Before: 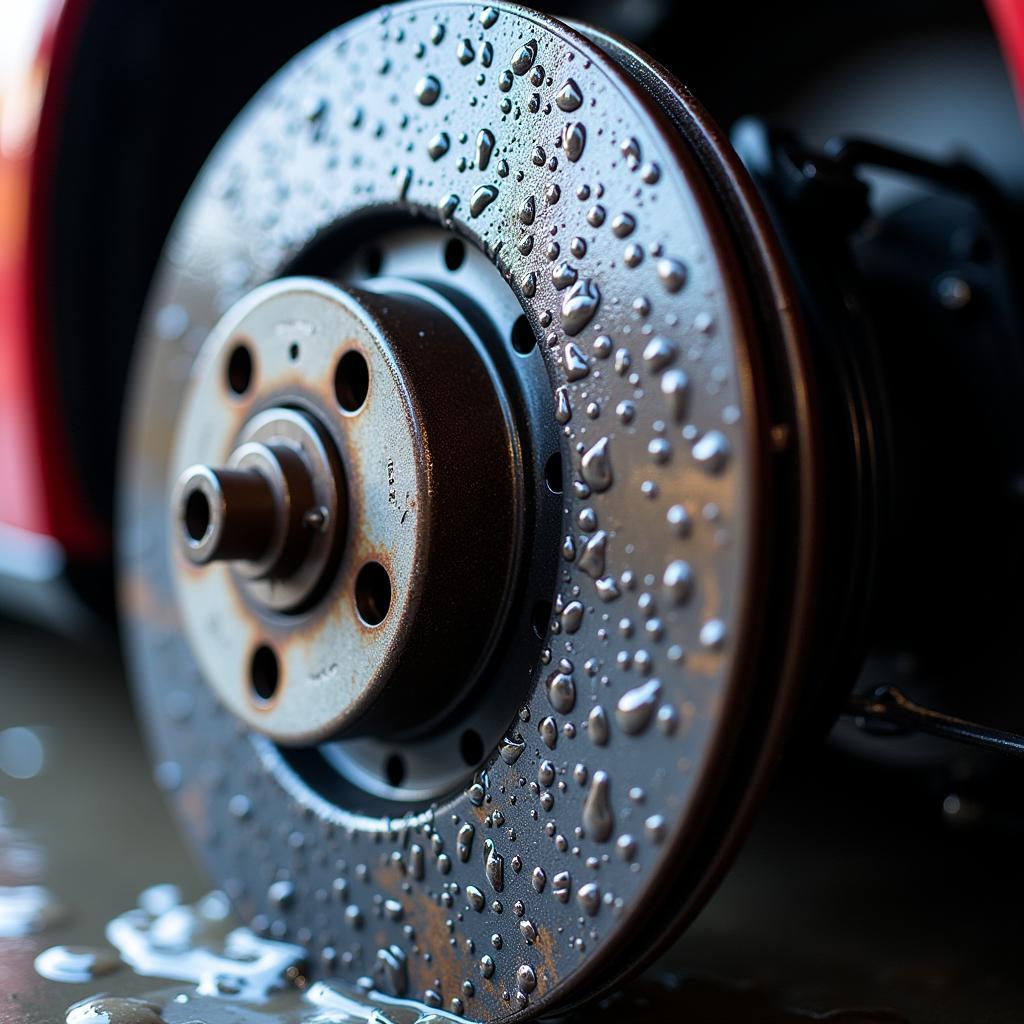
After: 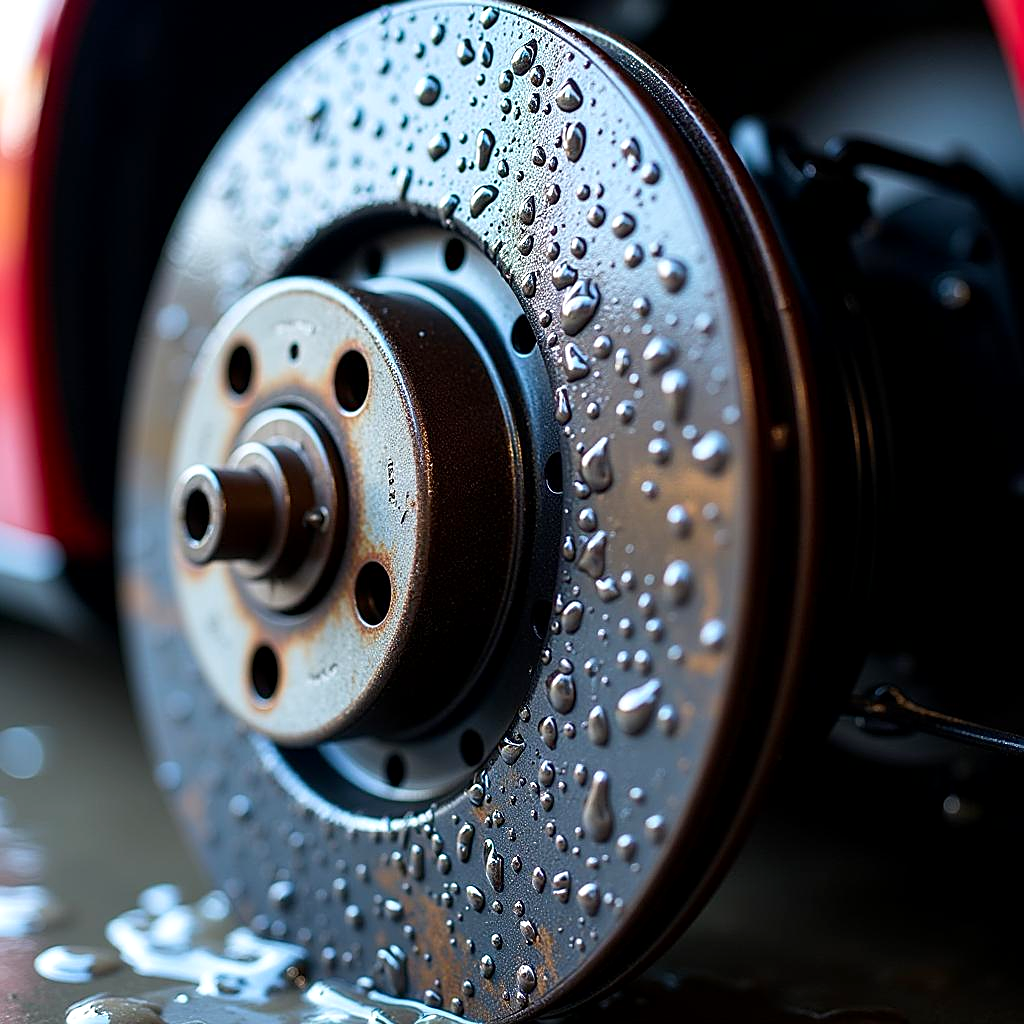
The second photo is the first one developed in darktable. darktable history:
exposure: black level correction 0.001, exposure 0.141 EV, compensate highlight preservation false
sharpen: on, module defaults
contrast brightness saturation: contrast 0.037, saturation 0.072
